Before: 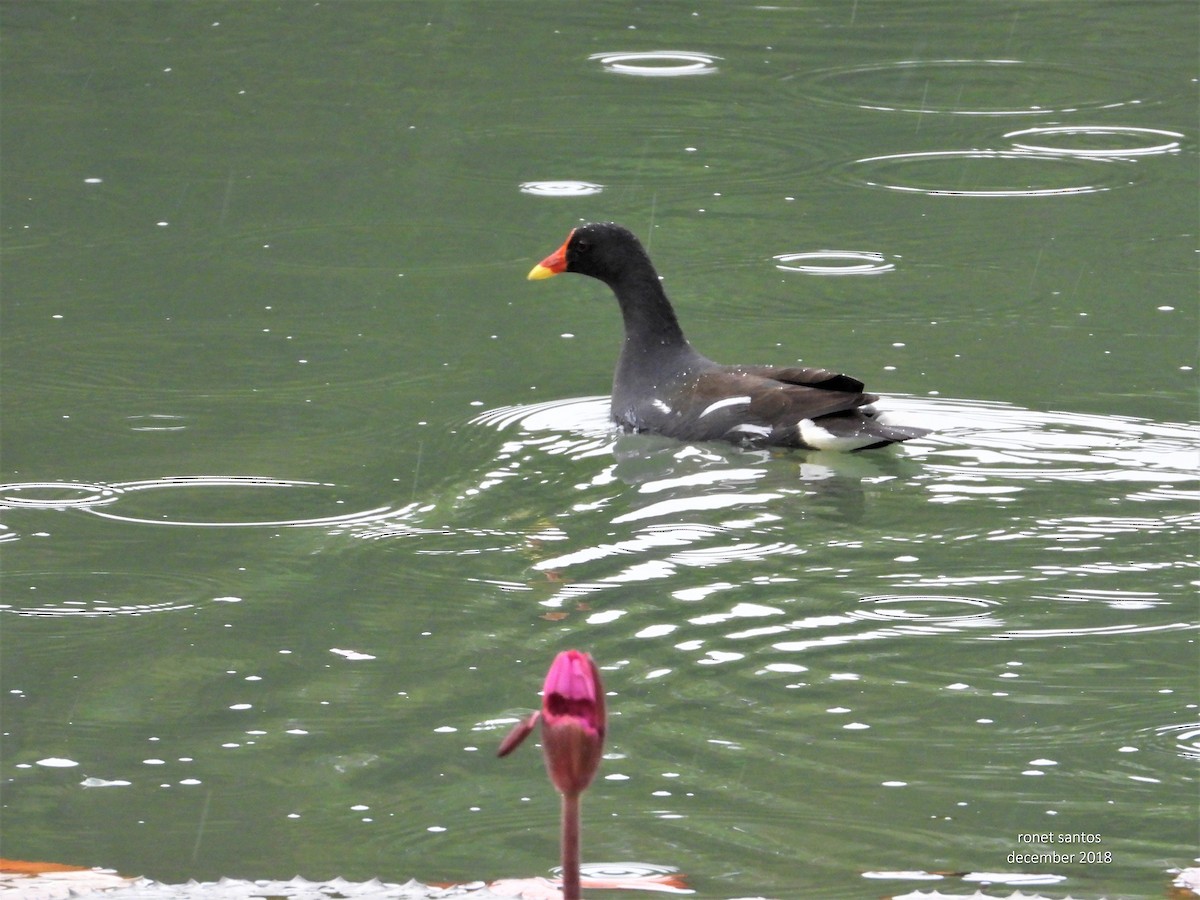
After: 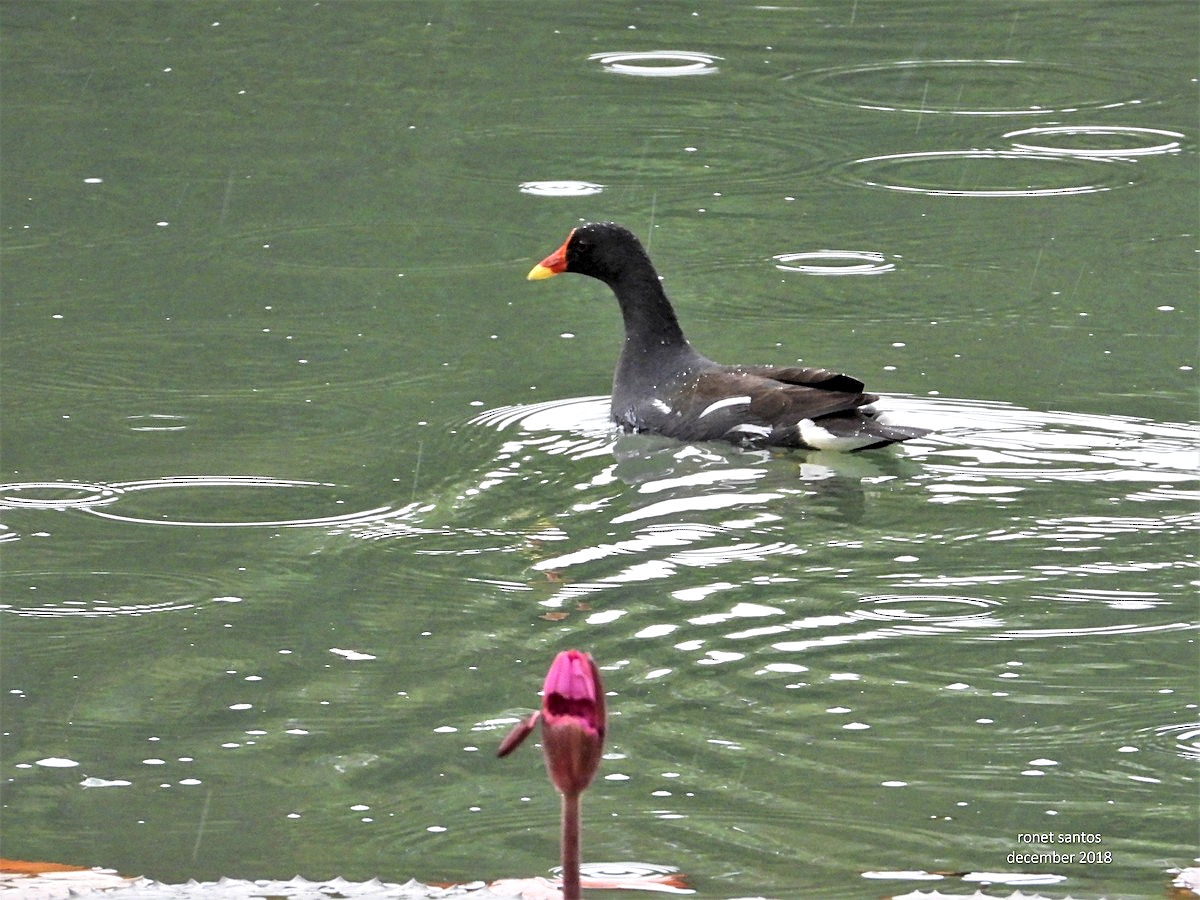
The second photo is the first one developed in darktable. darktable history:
sharpen: on, module defaults
local contrast: mode bilateral grid, contrast 20, coarseness 20, detail 150%, midtone range 0.2
color zones: curves: ch0 [(0.25, 0.5) (0.463, 0.627) (0.484, 0.637) (0.75, 0.5)]
